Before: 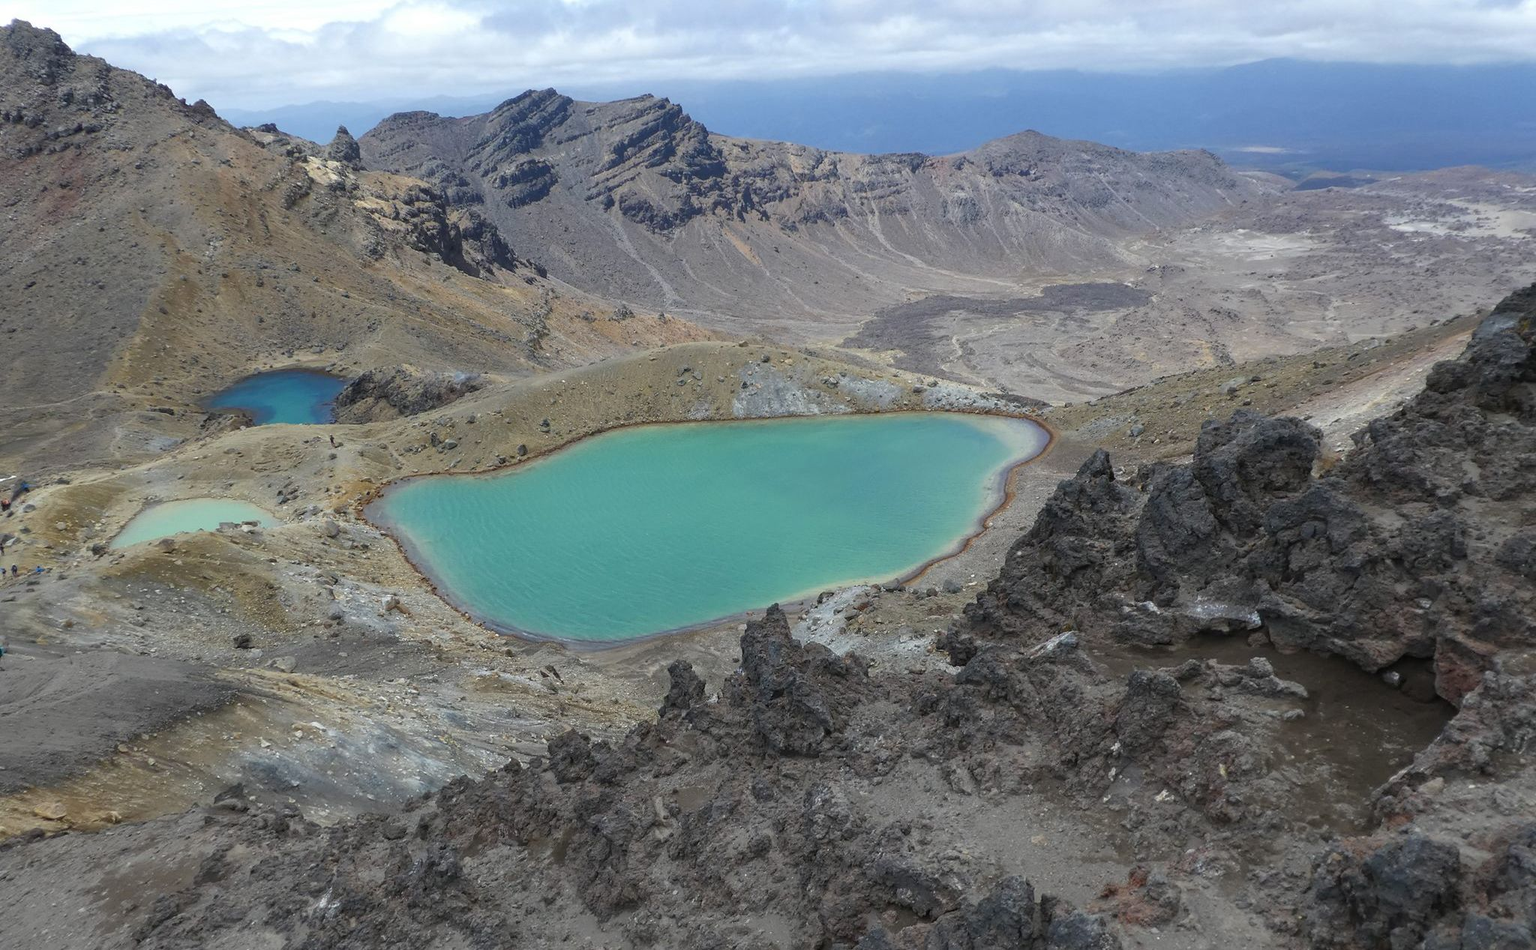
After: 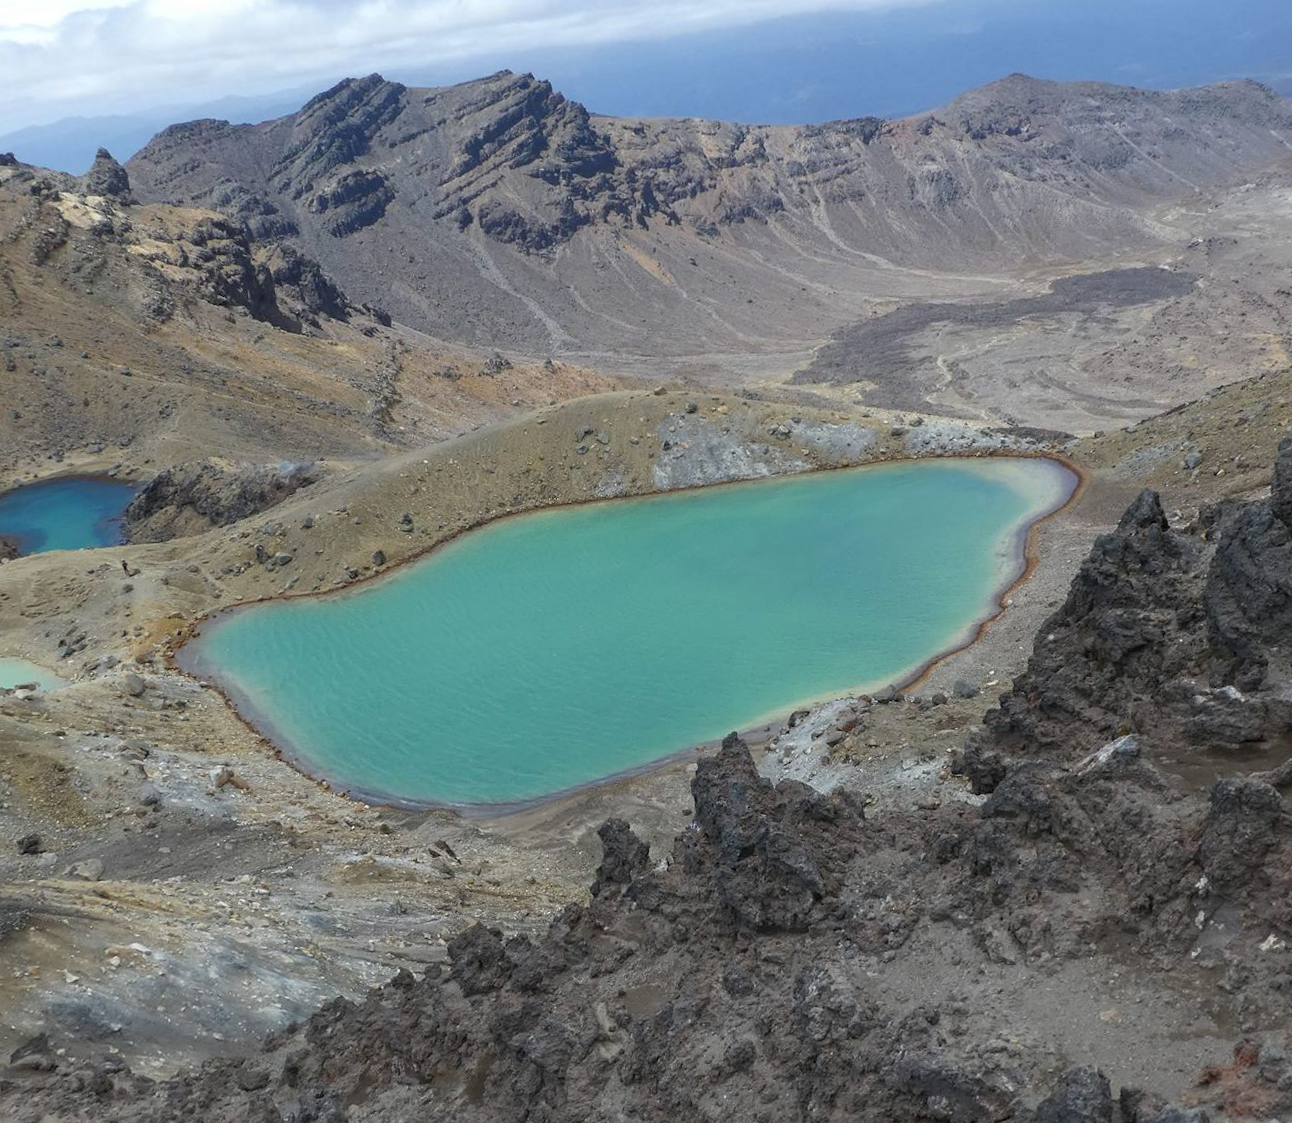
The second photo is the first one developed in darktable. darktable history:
rotate and perspective: rotation -5°, crop left 0.05, crop right 0.952, crop top 0.11, crop bottom 0.89
crop and rotate: left 13.409%, right 19.924%
exposure: black level correction 0.001, compensate highlight preservation false
